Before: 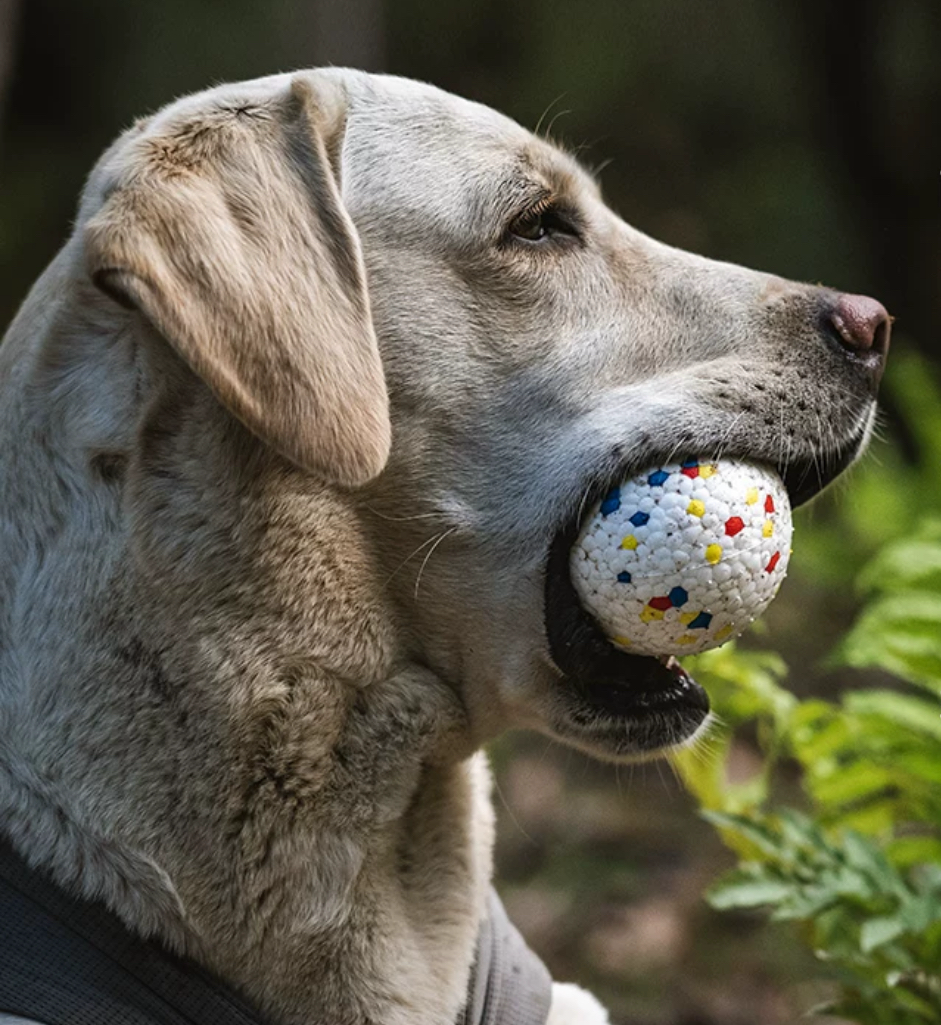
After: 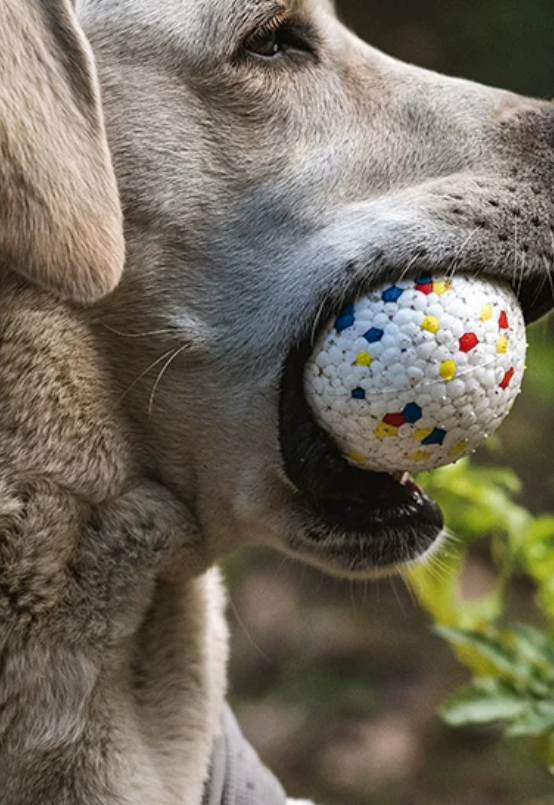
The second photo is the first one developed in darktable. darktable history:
crop and rotate: left 28.278%, top 18.01%, right 12.81%, bottom 3.384%
